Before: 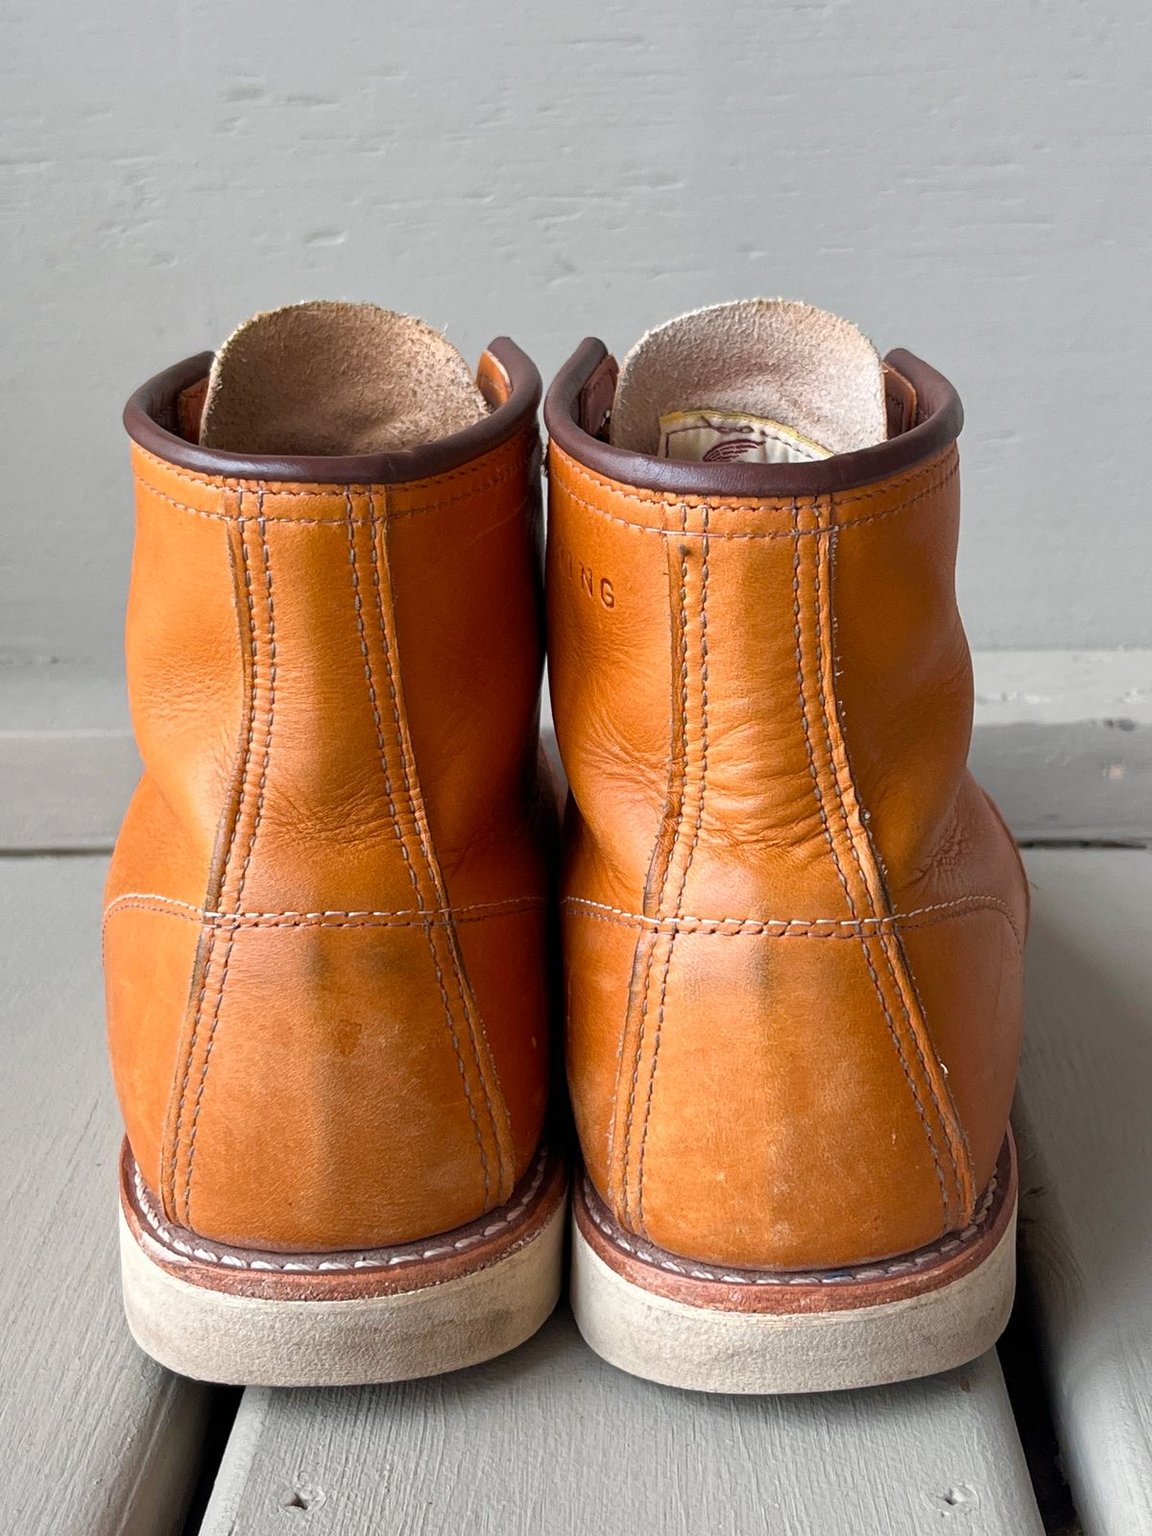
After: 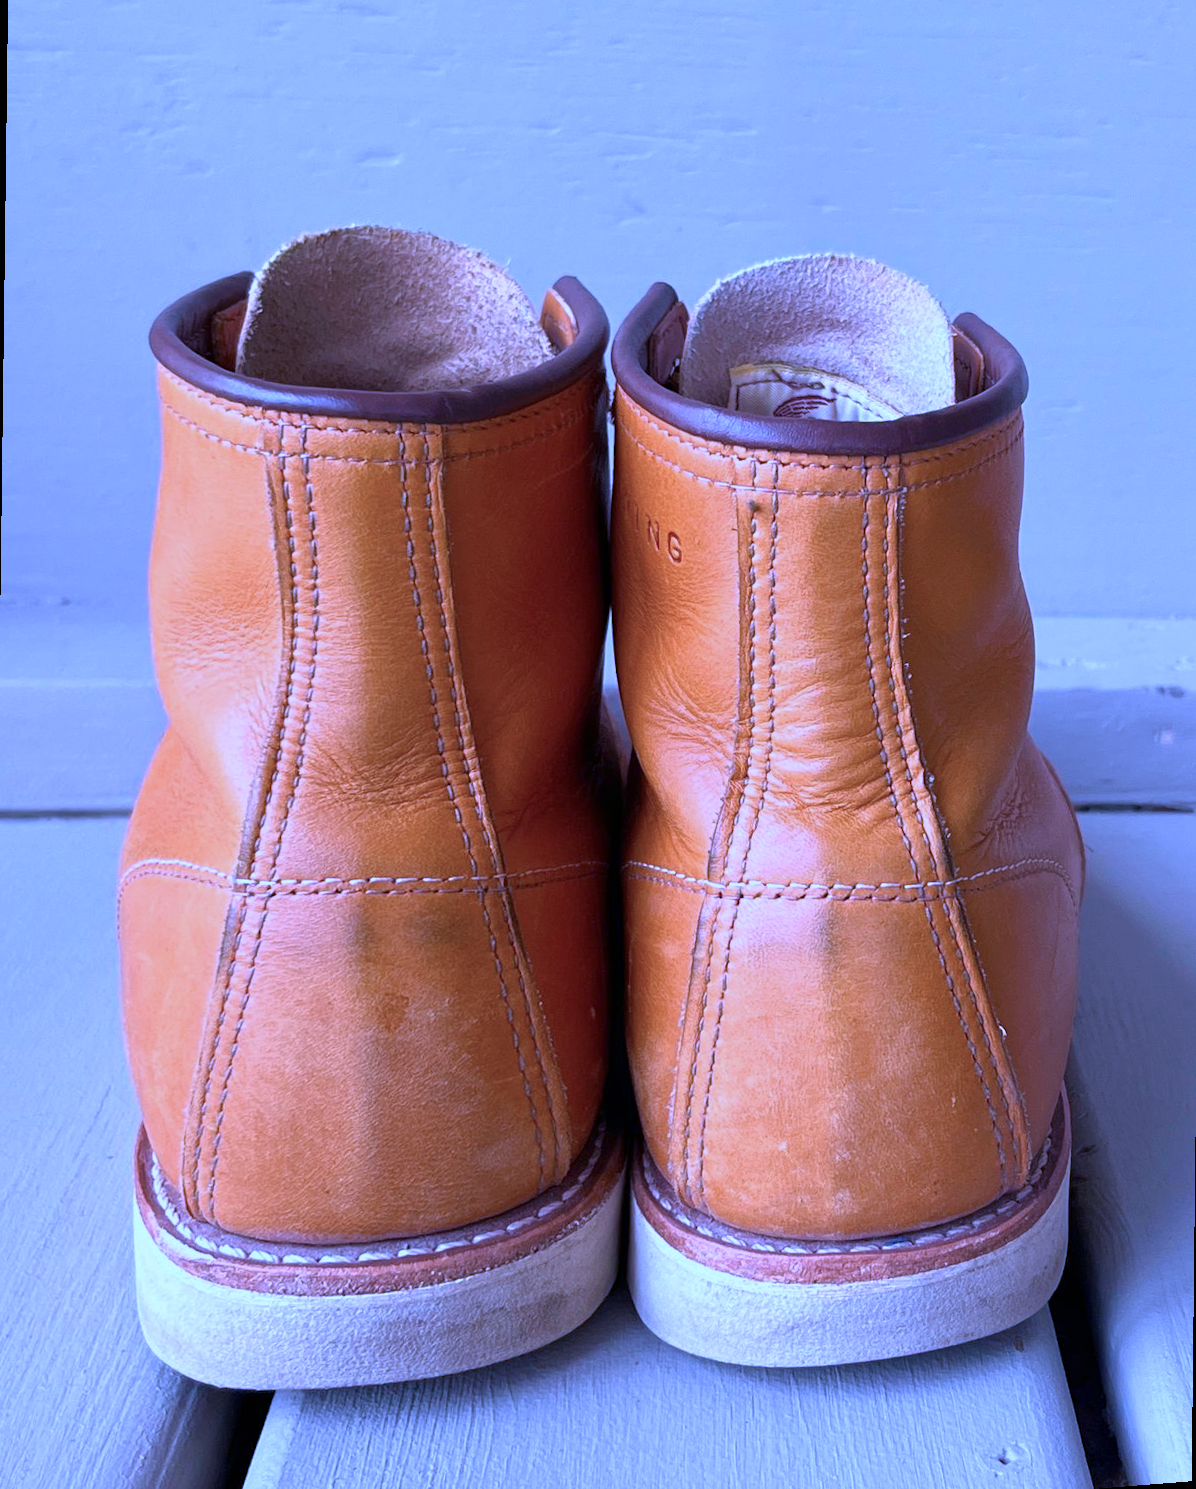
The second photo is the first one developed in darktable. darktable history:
rotate and perspective: rotation 0.679°, lens shift (horizontal) 0.136, crop left 0.009, crop right 0.991, crop top 0.078, crop bottom 0.95
color calibration: output R [1.063, -0.012, -0.003, 0], output B [-0.079, 0.047, 1, 0], illuminant custom, x 0.46, y 0.43, temperature 2642.66 K
